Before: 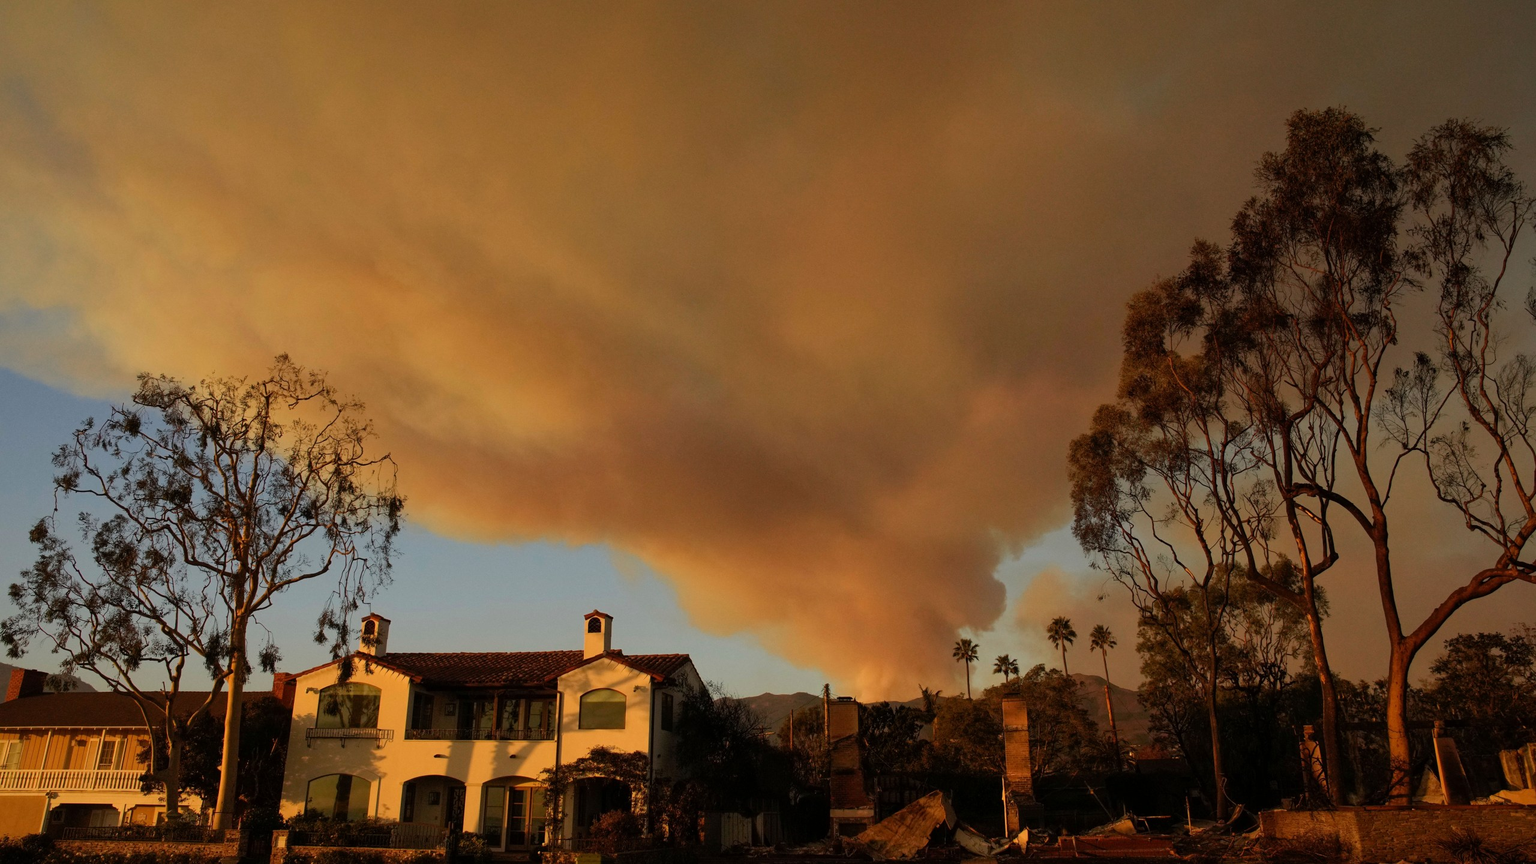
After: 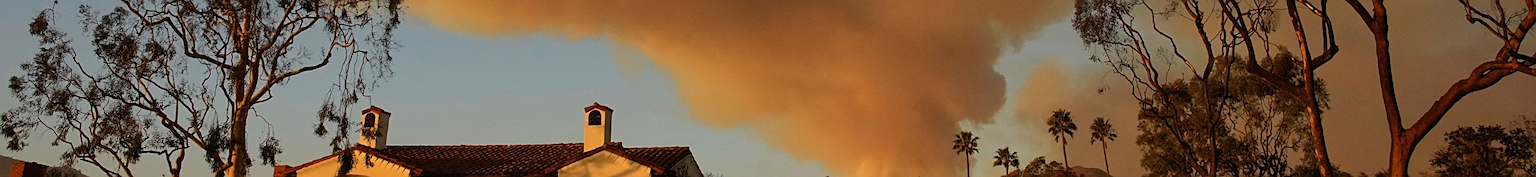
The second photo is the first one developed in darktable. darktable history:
crop and rotate: top 58.767%, bottom 20.677%
sharpen: on, module defaults
